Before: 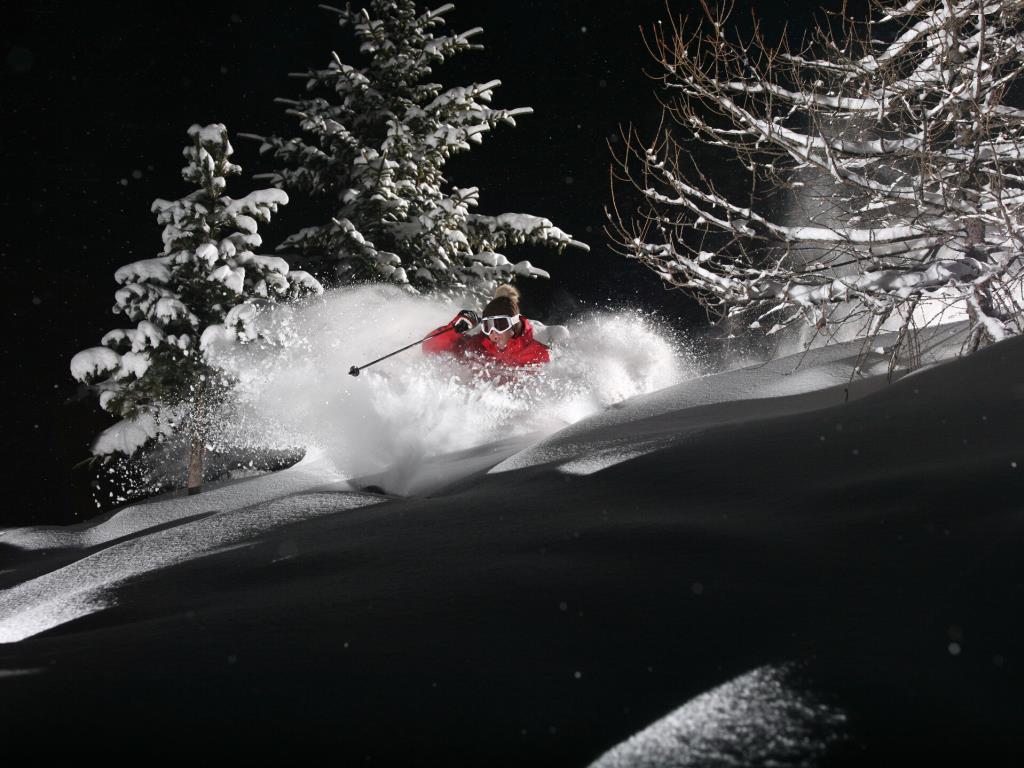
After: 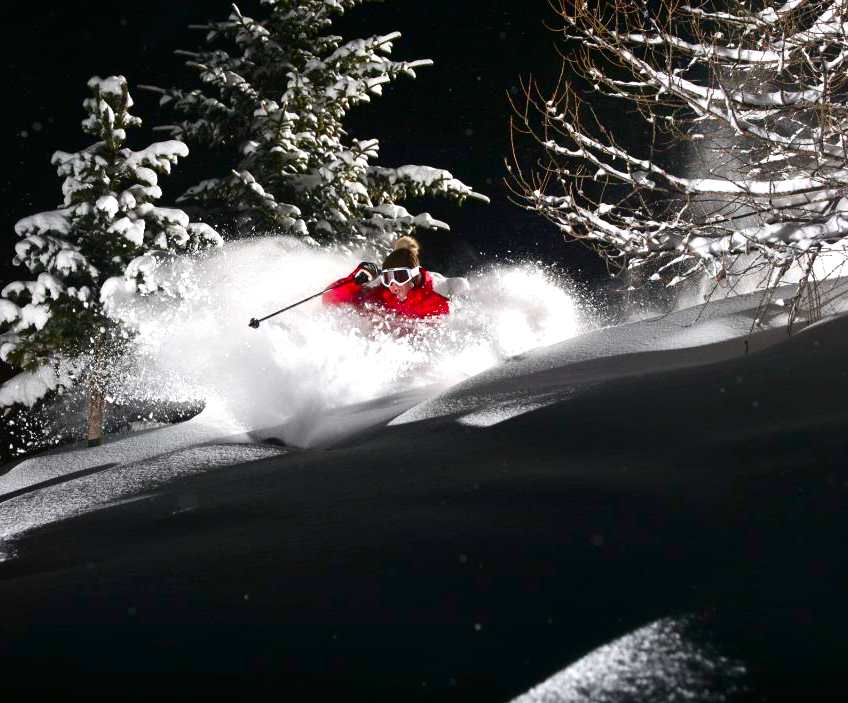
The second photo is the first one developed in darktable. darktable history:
exposure: black level correction 0, exposure 0.5 EV, compensate exposure bias true, compensate highlight preservation false
crop: left 9.807%, top 6.259%, right 7.334%, bottom 2.177%
contrast brightness saturation: contrast 0.13, brightness -0.05, saturation 0.16
color balance rgb: perceptual saturation grading › global saturation 35%, perceptual saturation grading › highlights -25%, perceptual saturation grading › shadows 25%, global vibrance 10%
